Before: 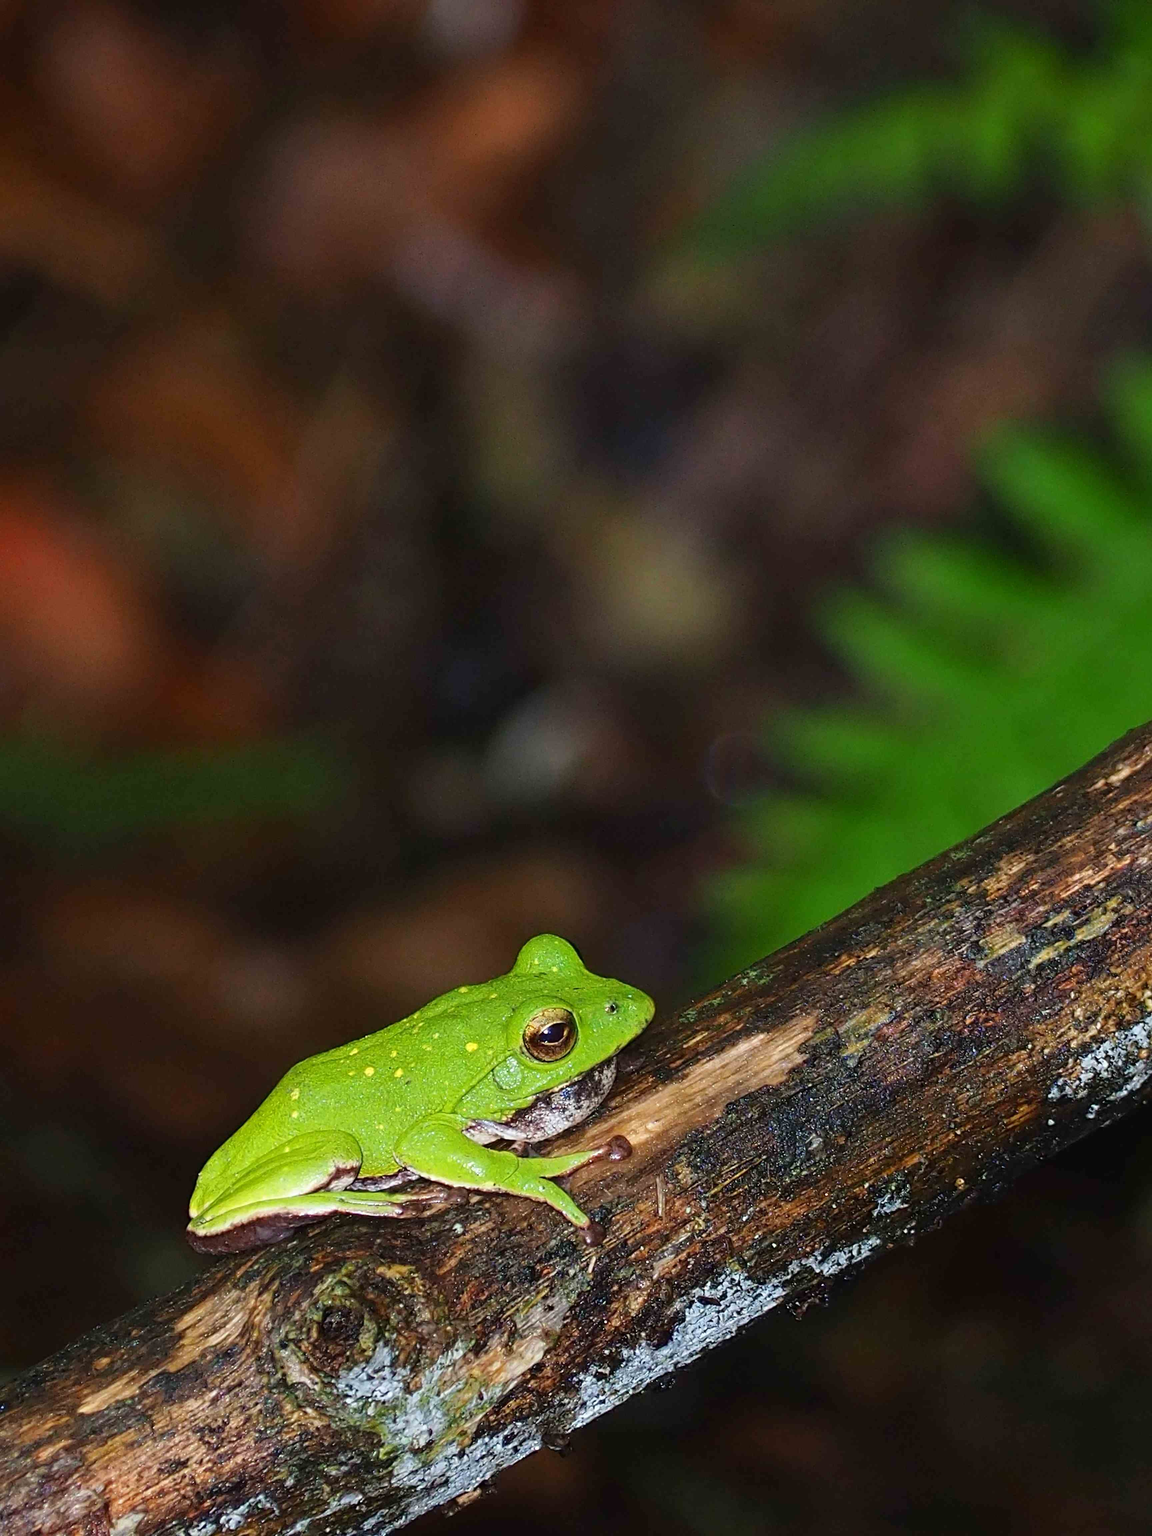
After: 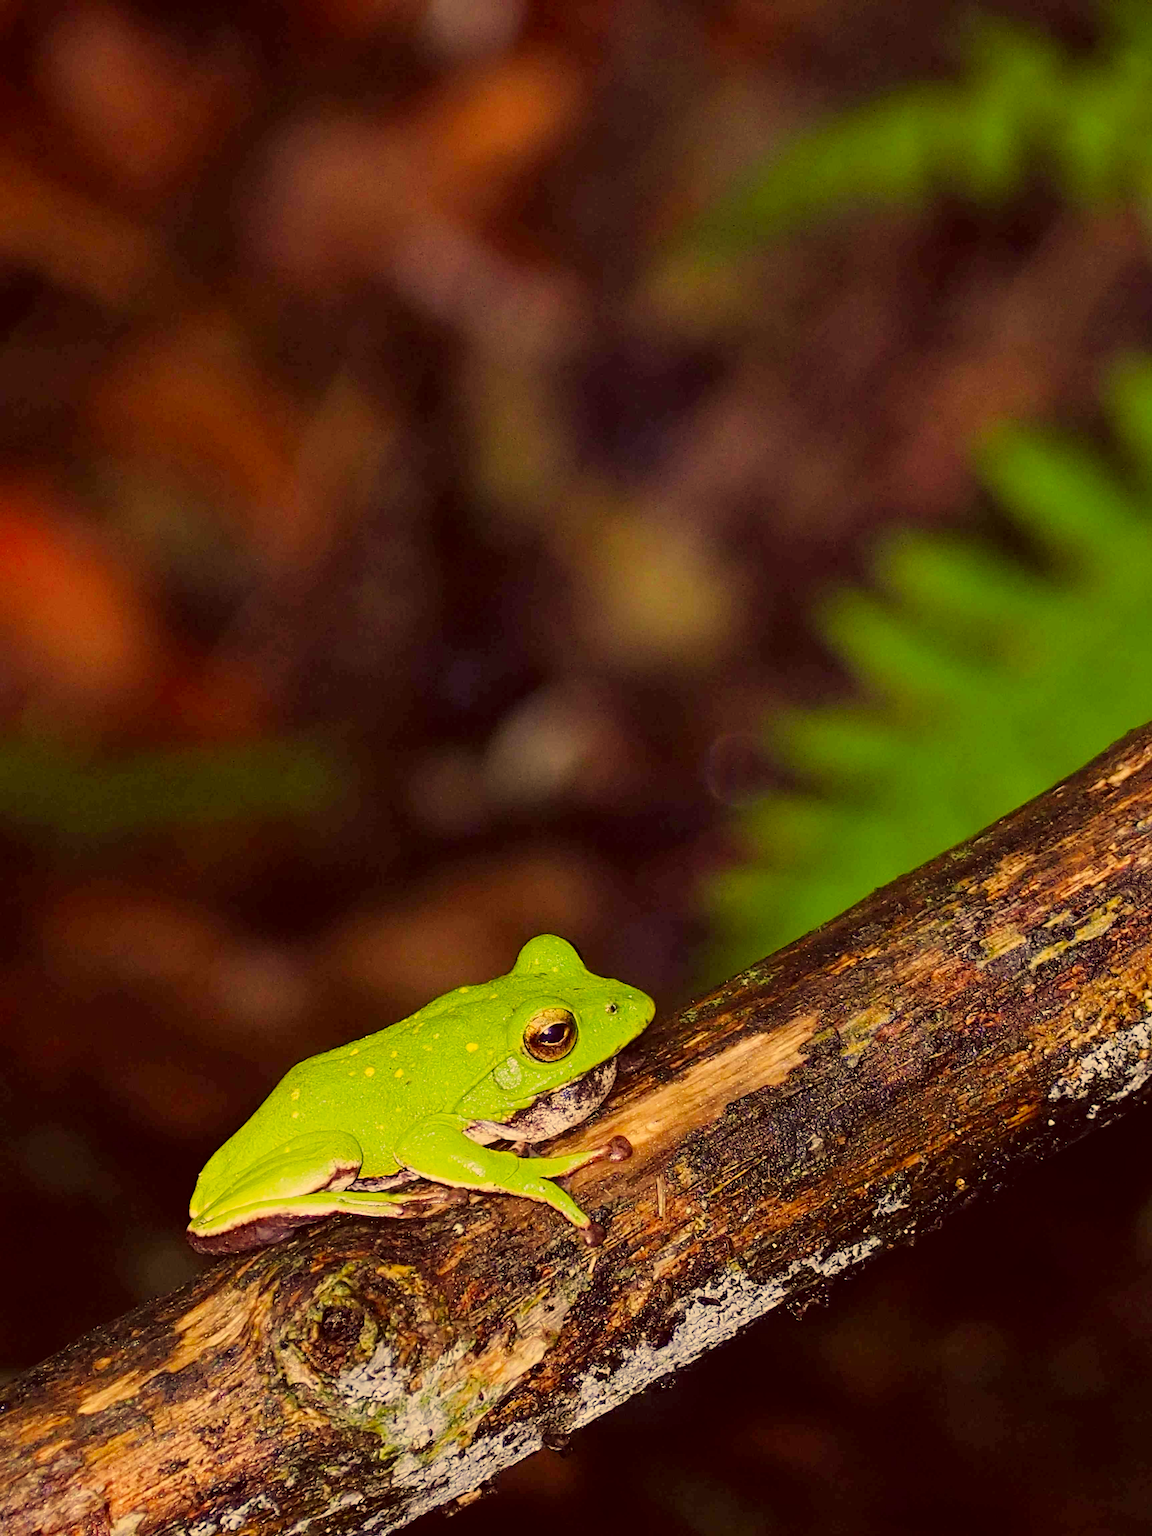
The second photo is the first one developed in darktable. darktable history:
filmic rgb: black relative exposure -7.65 EV, white relative exposure 4.56 EV, hardness 3.61
color correction: highlights a* 10.12, highlights b* 39.04, shadows a* 14.62, shadows b* 3.37
exposure: black level correction 0, exposure 0.6 EV, compensate highlight preservation false
